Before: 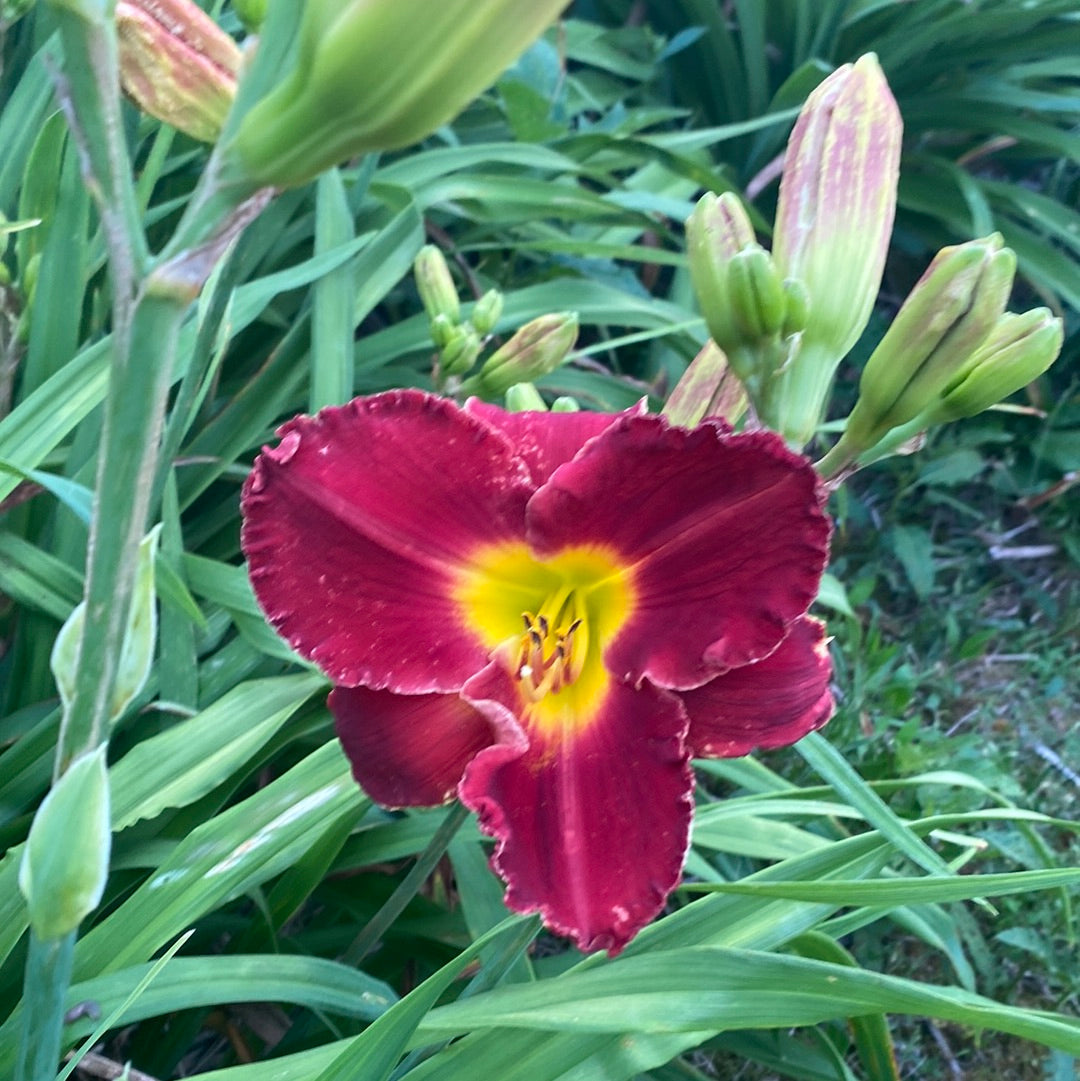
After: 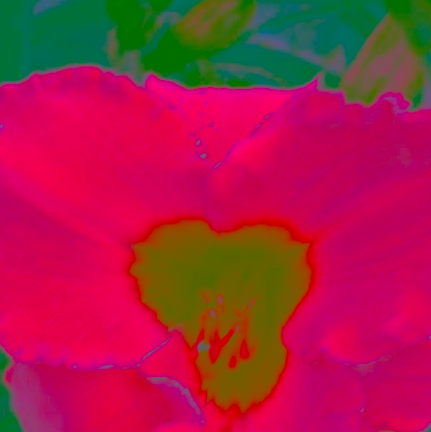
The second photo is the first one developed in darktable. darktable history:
contrast brightness saturation: contrast -0.99, brightness -0.17, saturation 0.75
crop: left 30%, top 30%, right 30%, bottom 30%
